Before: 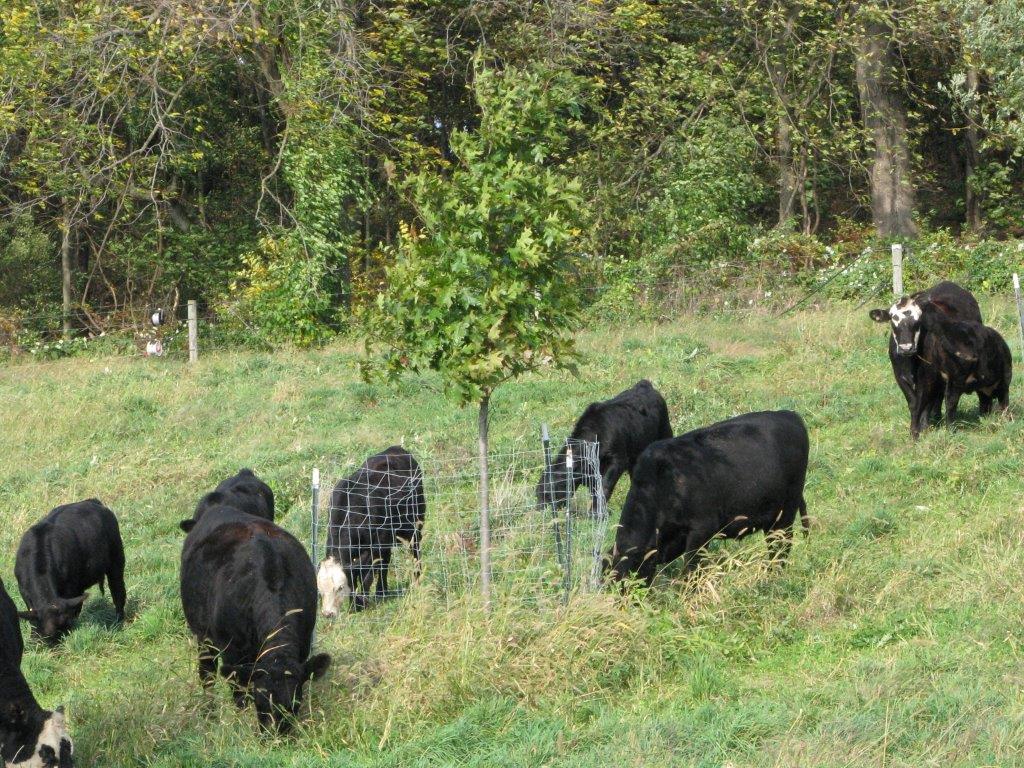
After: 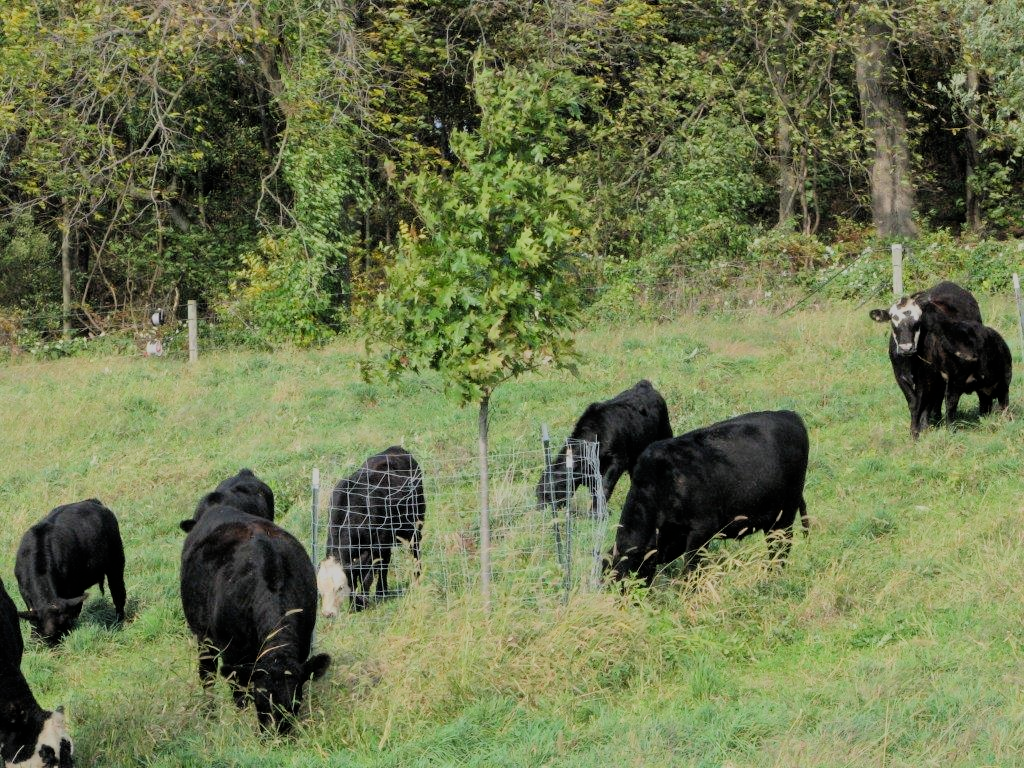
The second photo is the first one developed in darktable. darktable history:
filmic rgb: black relative exposure -6.18 EV, white relative exposure 6.97 EV, threshold 3 EV, hardness 2.25, color science v6 (2022), enable highlight reconstruction true
